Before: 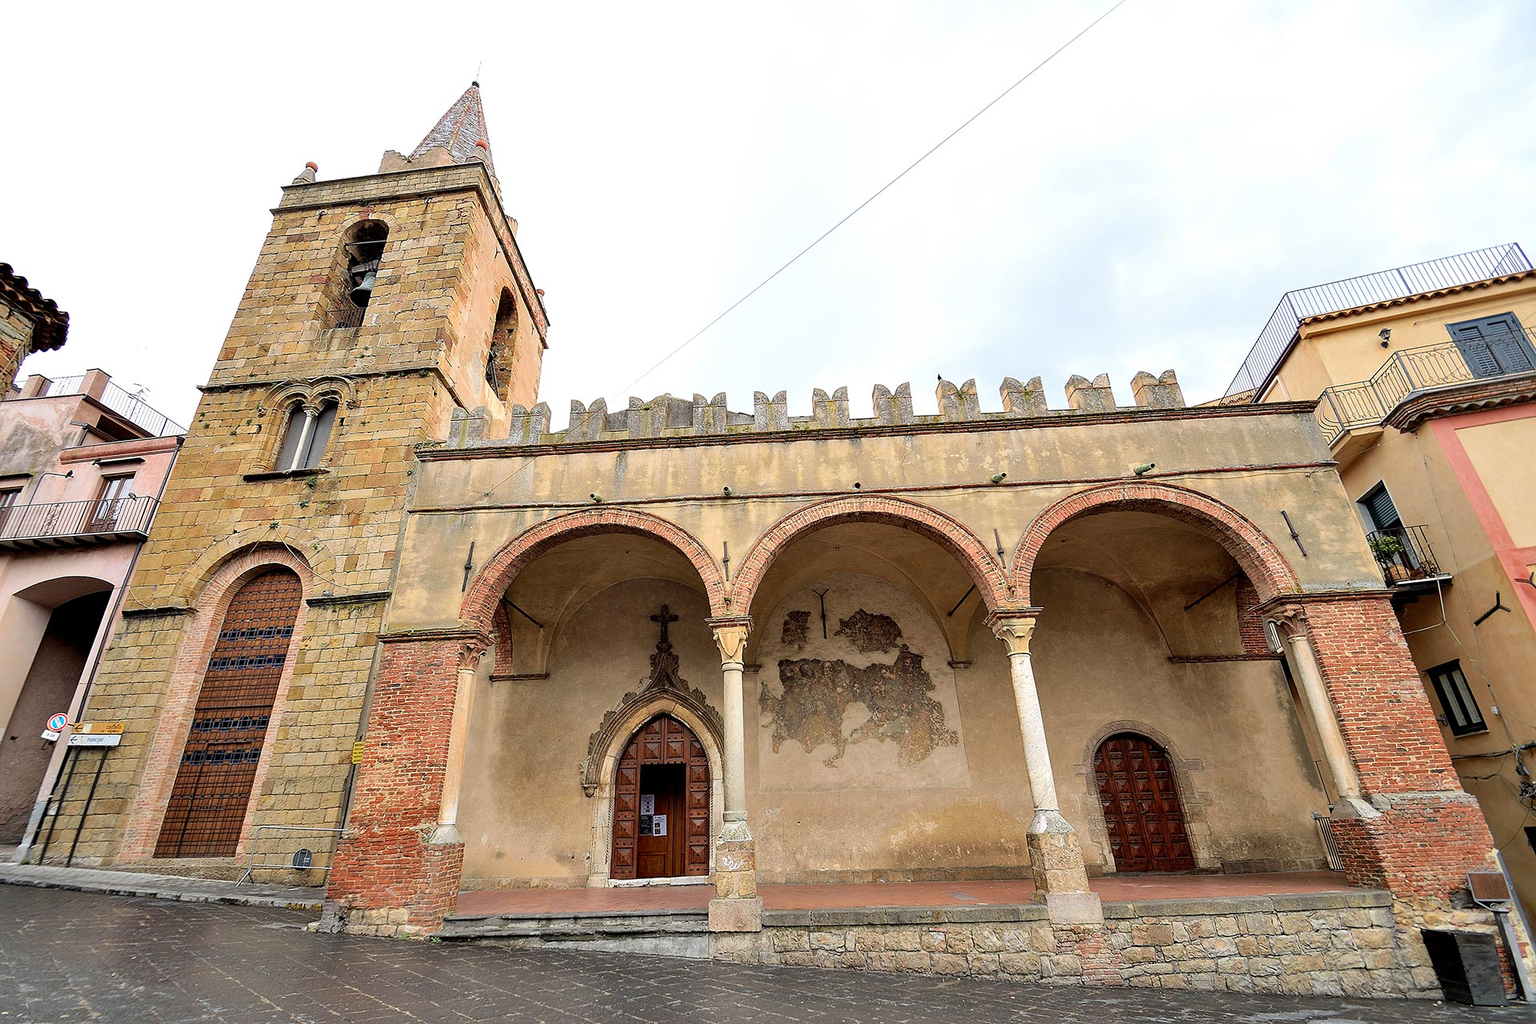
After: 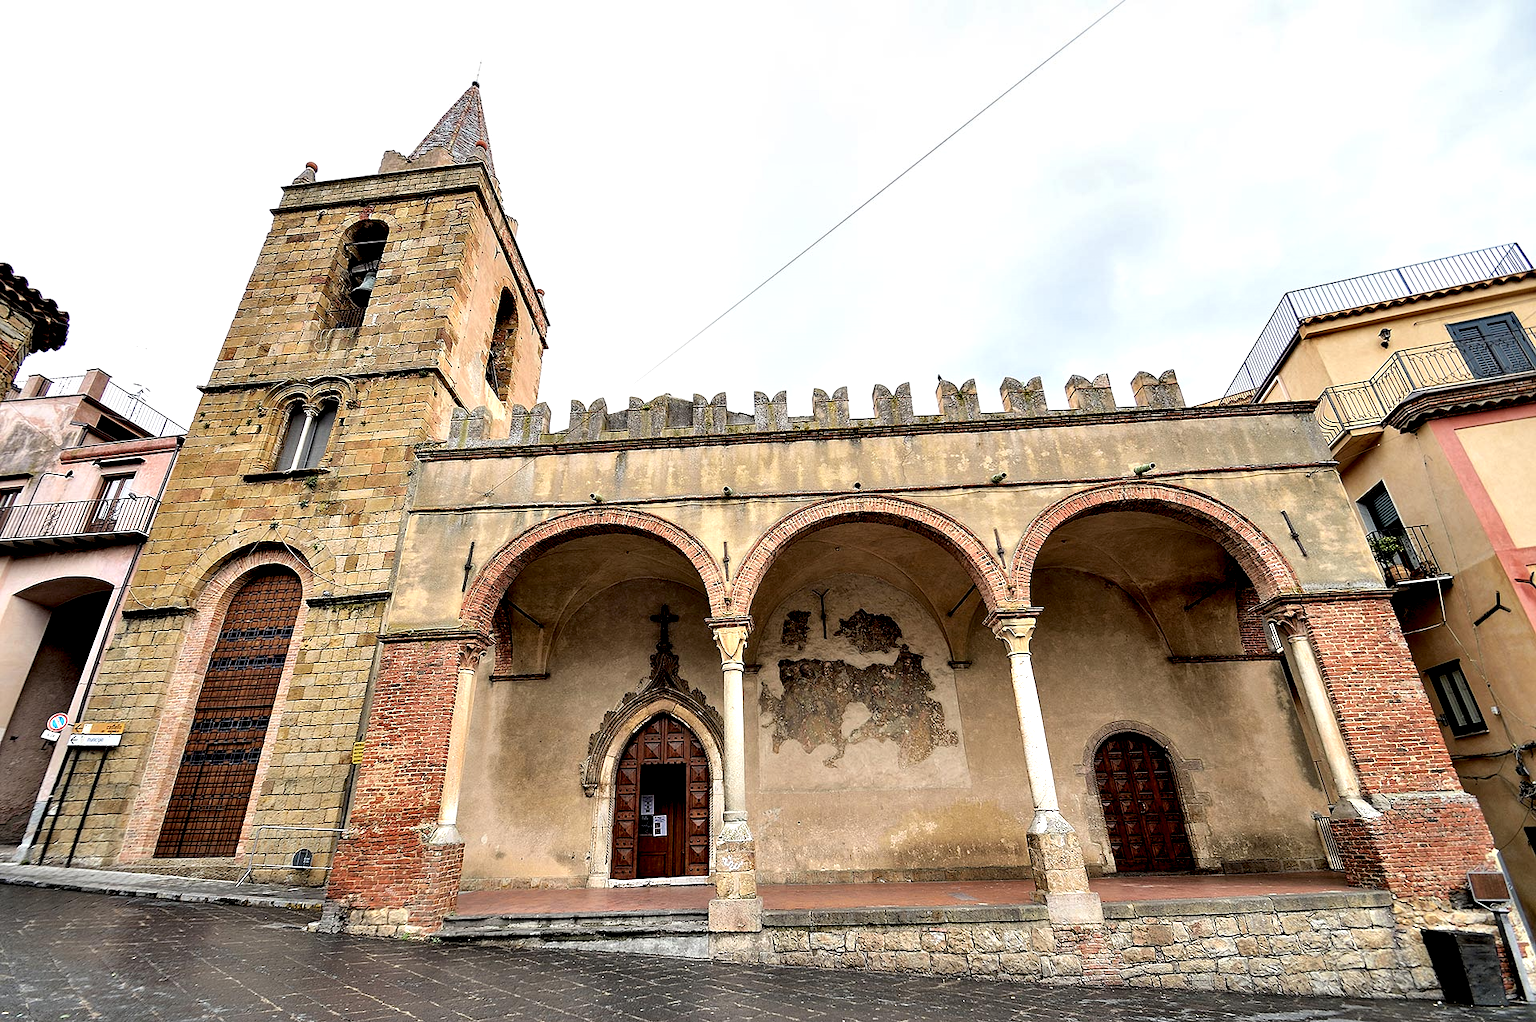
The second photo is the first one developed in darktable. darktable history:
crop: top 0.05%, bottom 0.098%
contrast equalizer: y [[0.601, 0.6, 0.598, 0.598, 0.6, 0.601], [0.5 ×6], [0.5 ×6], [0 ×6], [0 ×6]]
